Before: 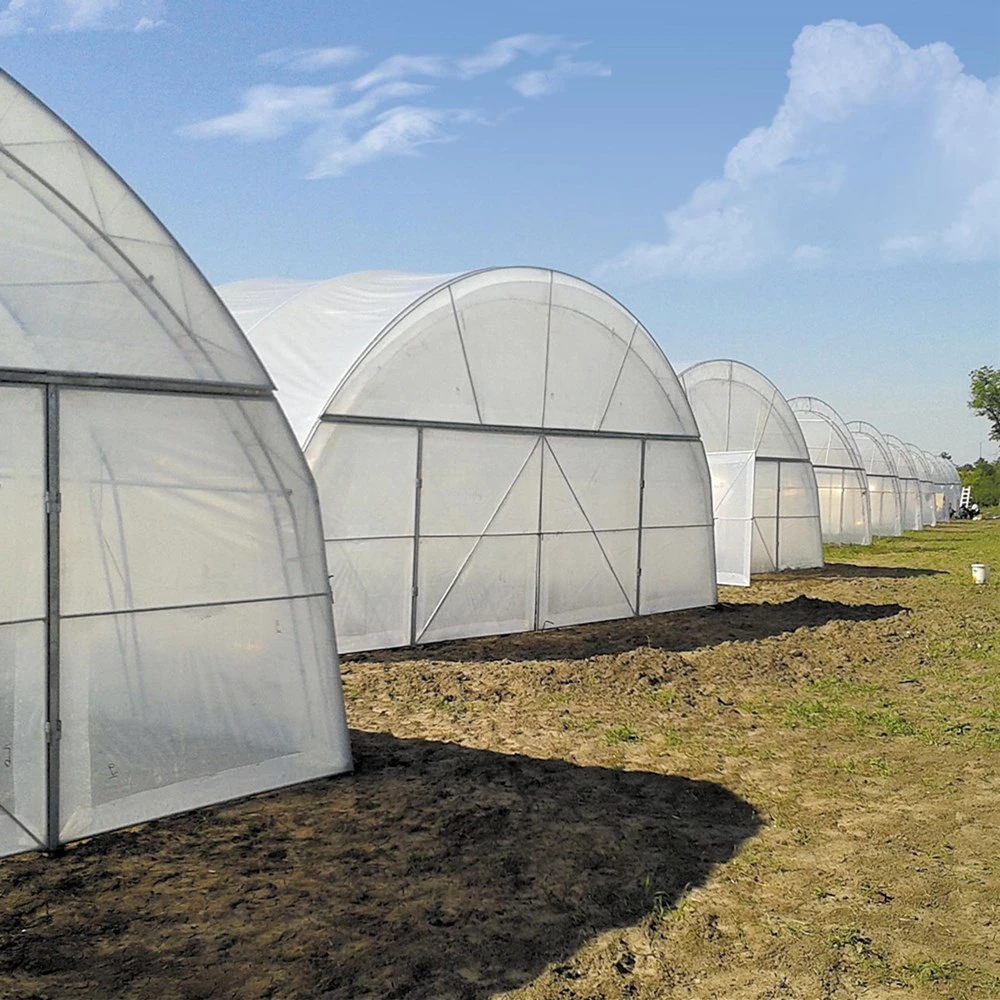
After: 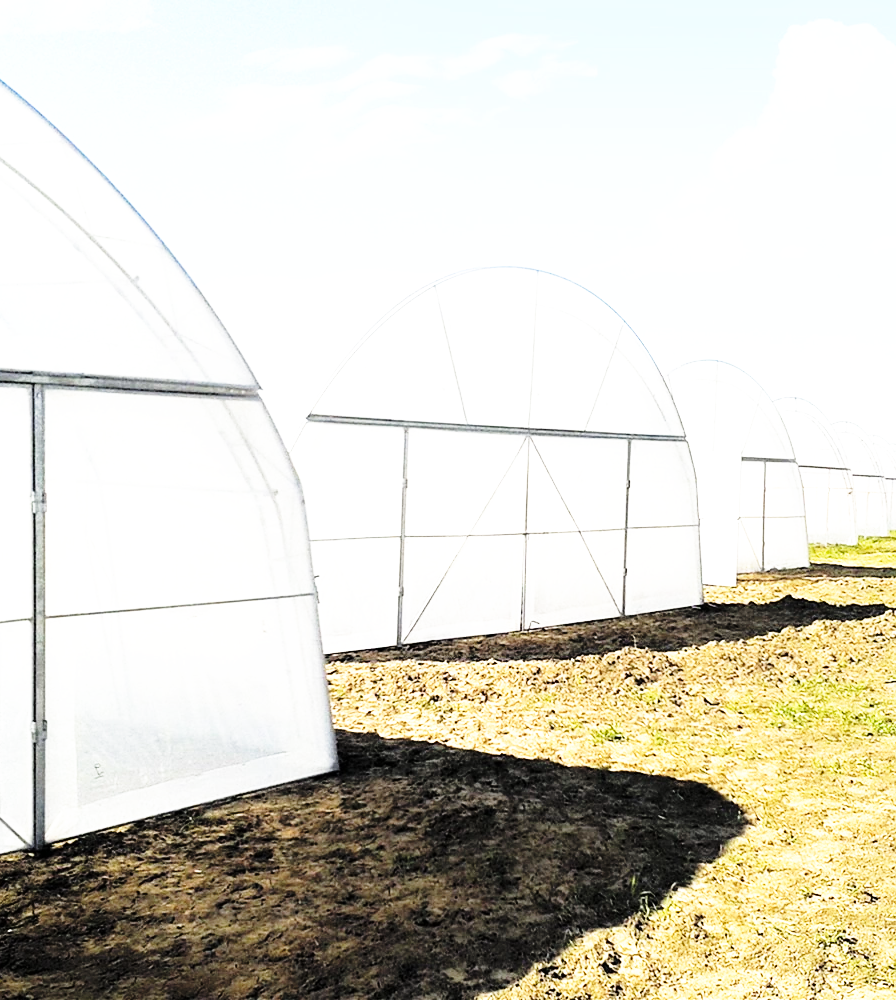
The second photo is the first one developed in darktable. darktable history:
base curve: curves: ch0 [(0, 0) (0.026, 0.03) (0.109, 0.232) (0.351, 0.748) (0.669, 0.968) (1, 1)], preserve colors none
tone equalizer: -8 EV -1.11 EV, -7 EV -0.997 EV, -6 EV -0.834 EV, -5 EV -0.59 EV, -3 EV 0.607 EV, -2 EV 0.885 EV, -1 EV 0.993 EV, +0 EV 1.05 EV, mask exposure compensation -0.515 EV
crop and rotate: left 1.412%, right 8.959%
